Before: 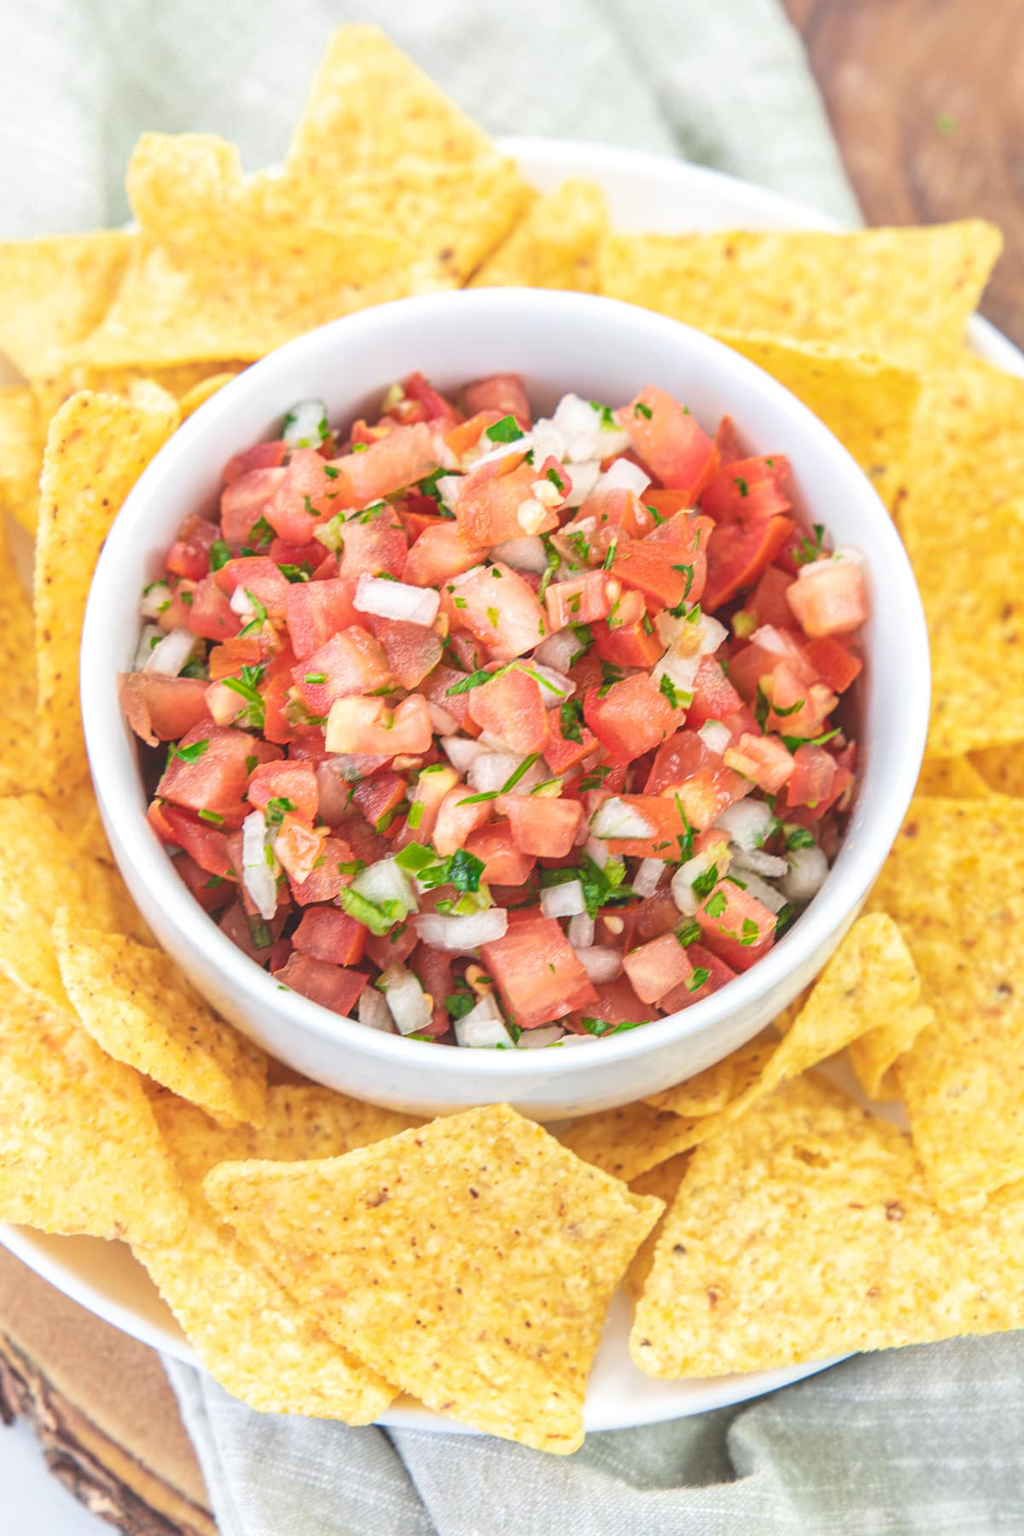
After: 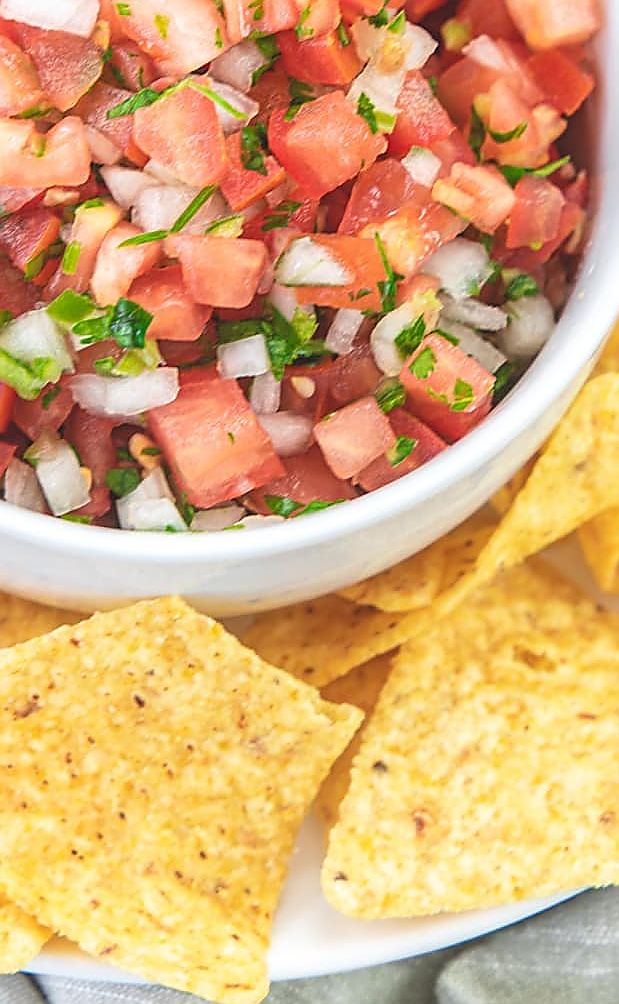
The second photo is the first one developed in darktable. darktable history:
crop: left 34.724%, top 38.724%, right 13.681%, bottom 5.289%
sharpen: radius 1.395, amount 1.234, threshold 0.709
